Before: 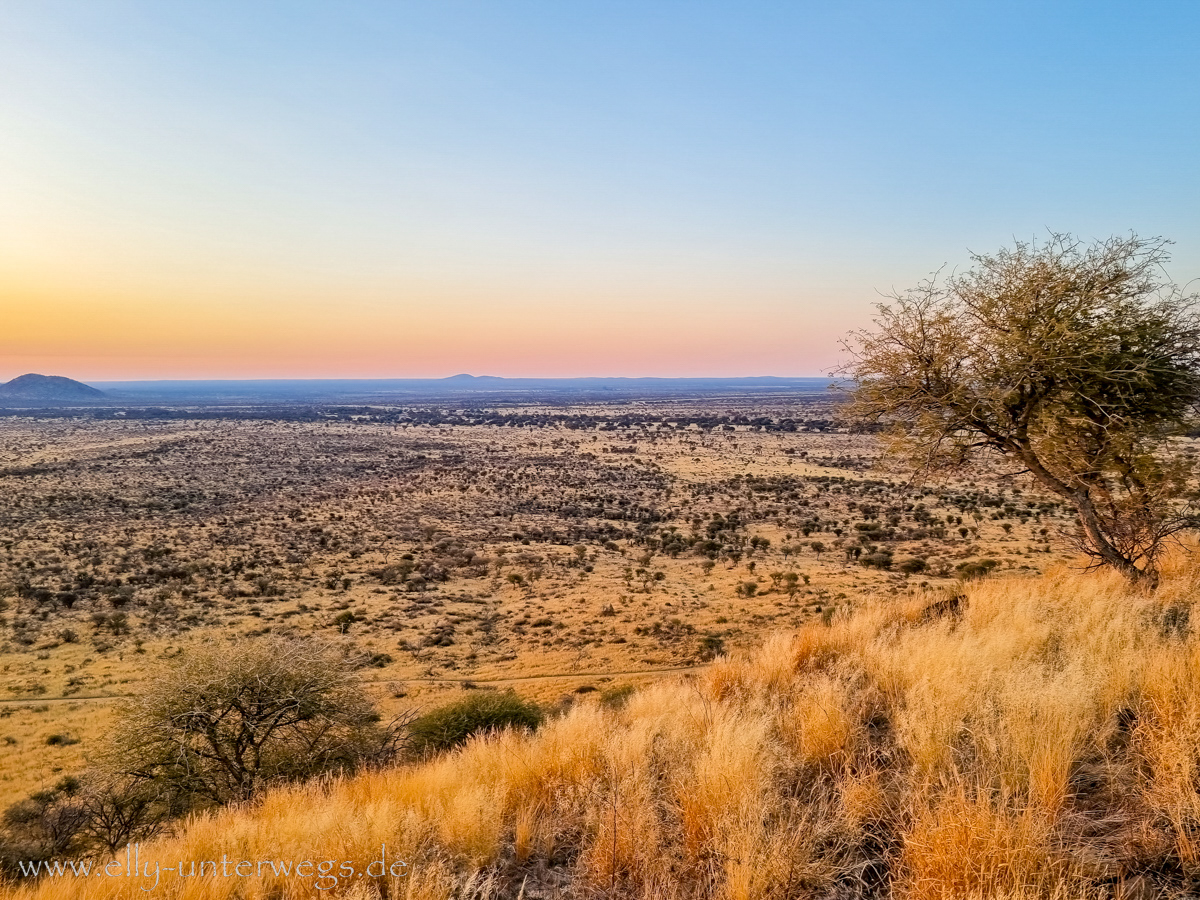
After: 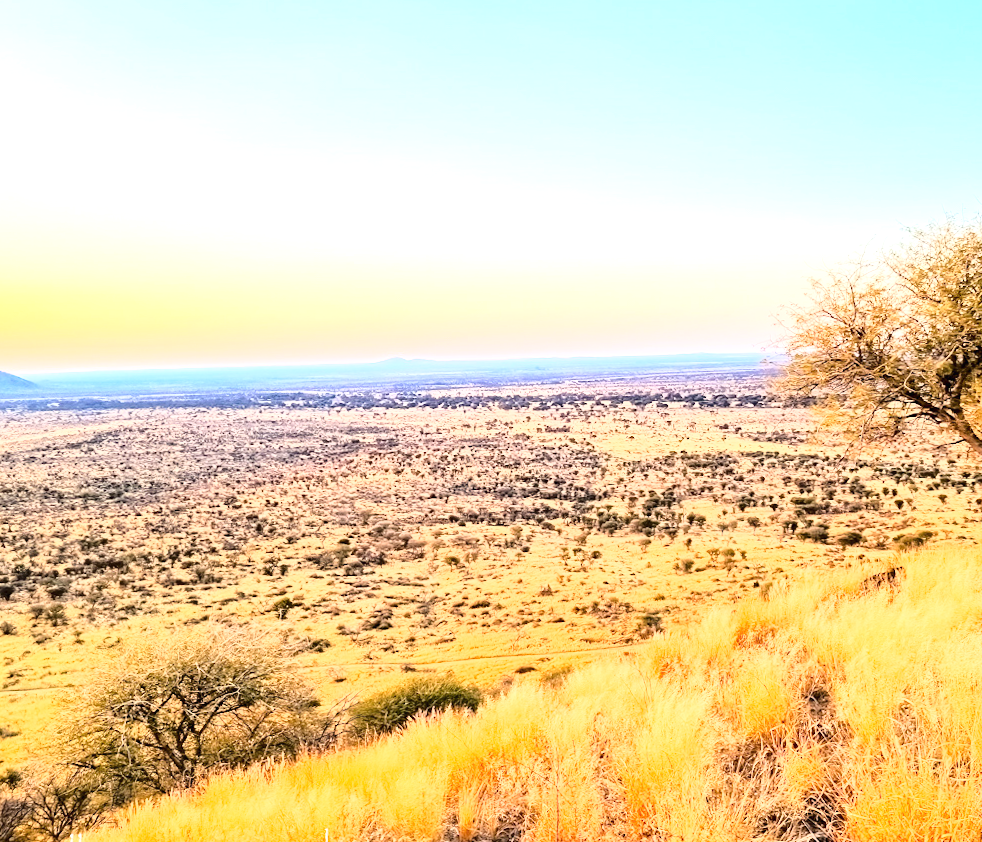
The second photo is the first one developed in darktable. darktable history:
exposure: black level correction 0, exposure 1.199 EV, compensate exposure bias true, compensate highlight preservation false
base curve: curves: ch0 [(0, 0) (0.028, 0.03) (0.121, 0.232) (0.46, 0.748) (0.859, 0.968) (1, 1)]
crop and rotate: angle 1.33°, left 4.164%, top 0.836%, right 11.421%, bottom 2.651%
